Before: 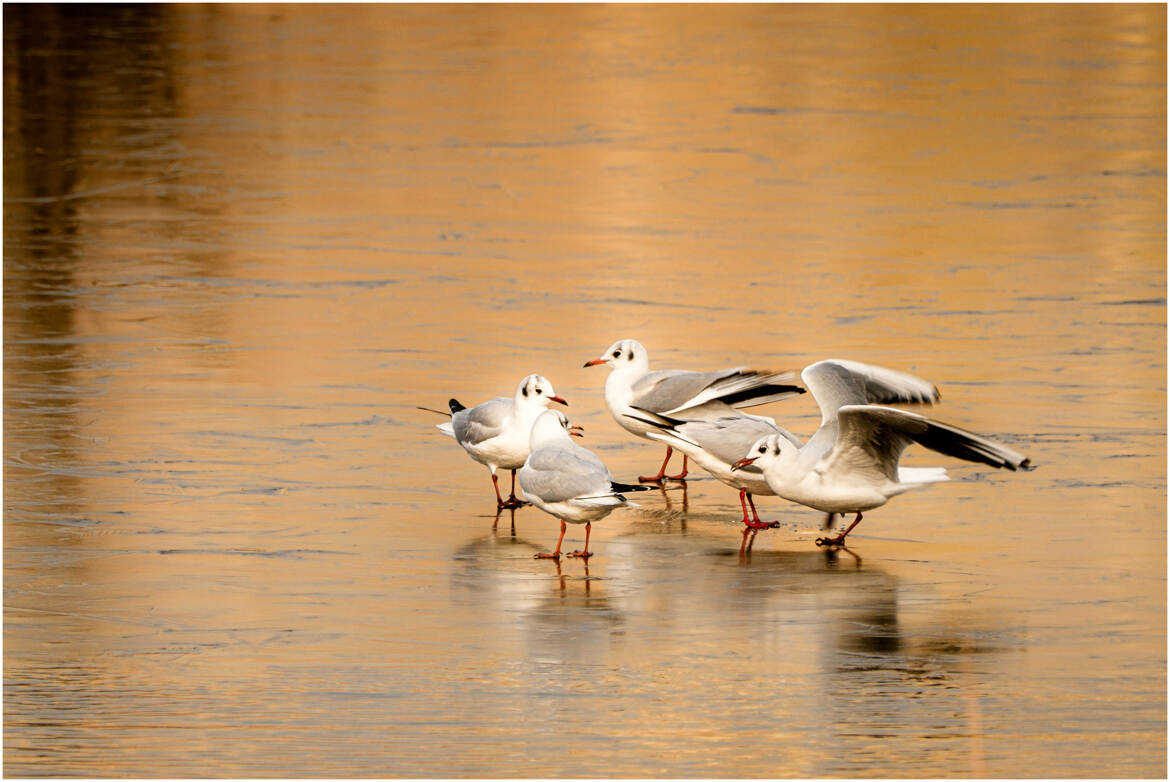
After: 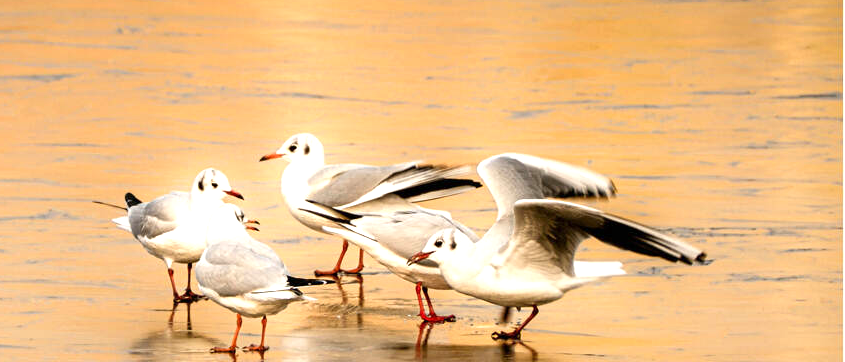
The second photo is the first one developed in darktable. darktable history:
exposure: exposure 0.601 EV, compensate highlight preservation false
crop and rotate: left 27.703%, top 26.572%, bottom 27.013%
